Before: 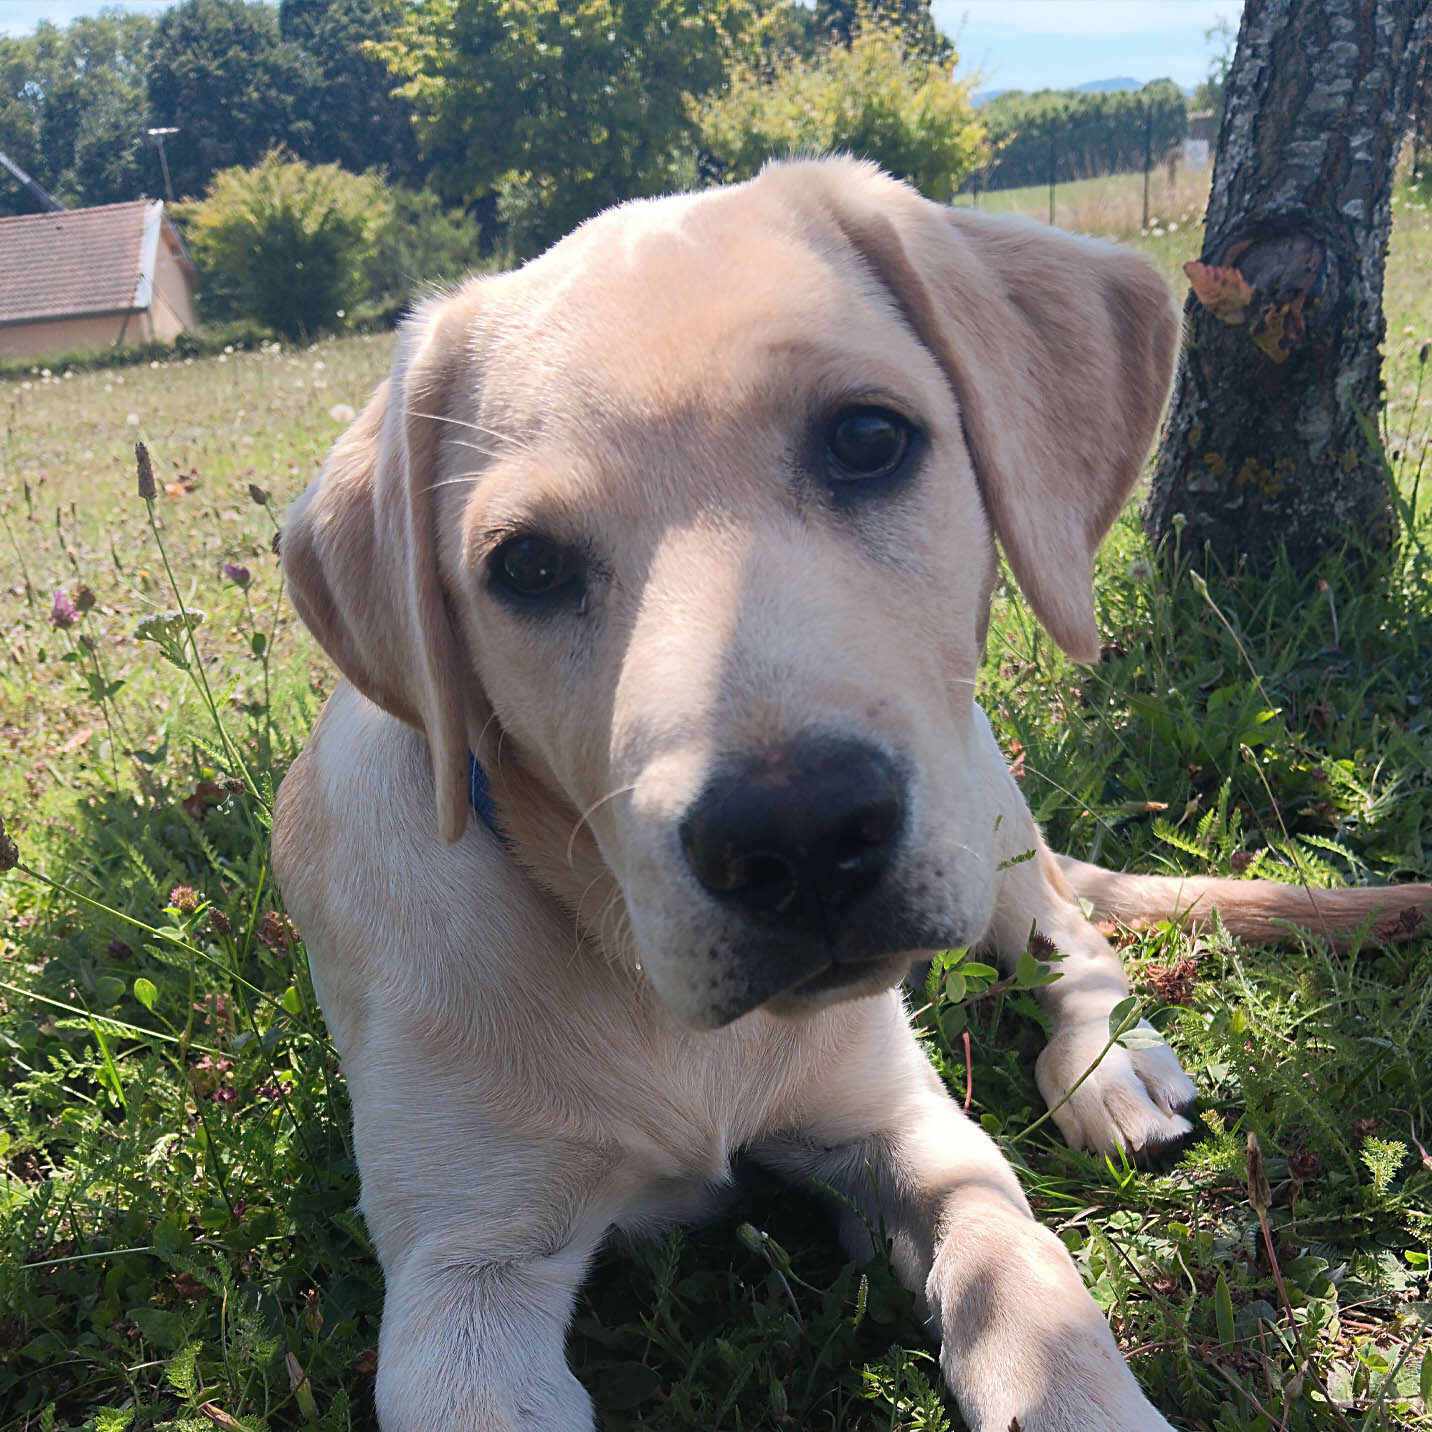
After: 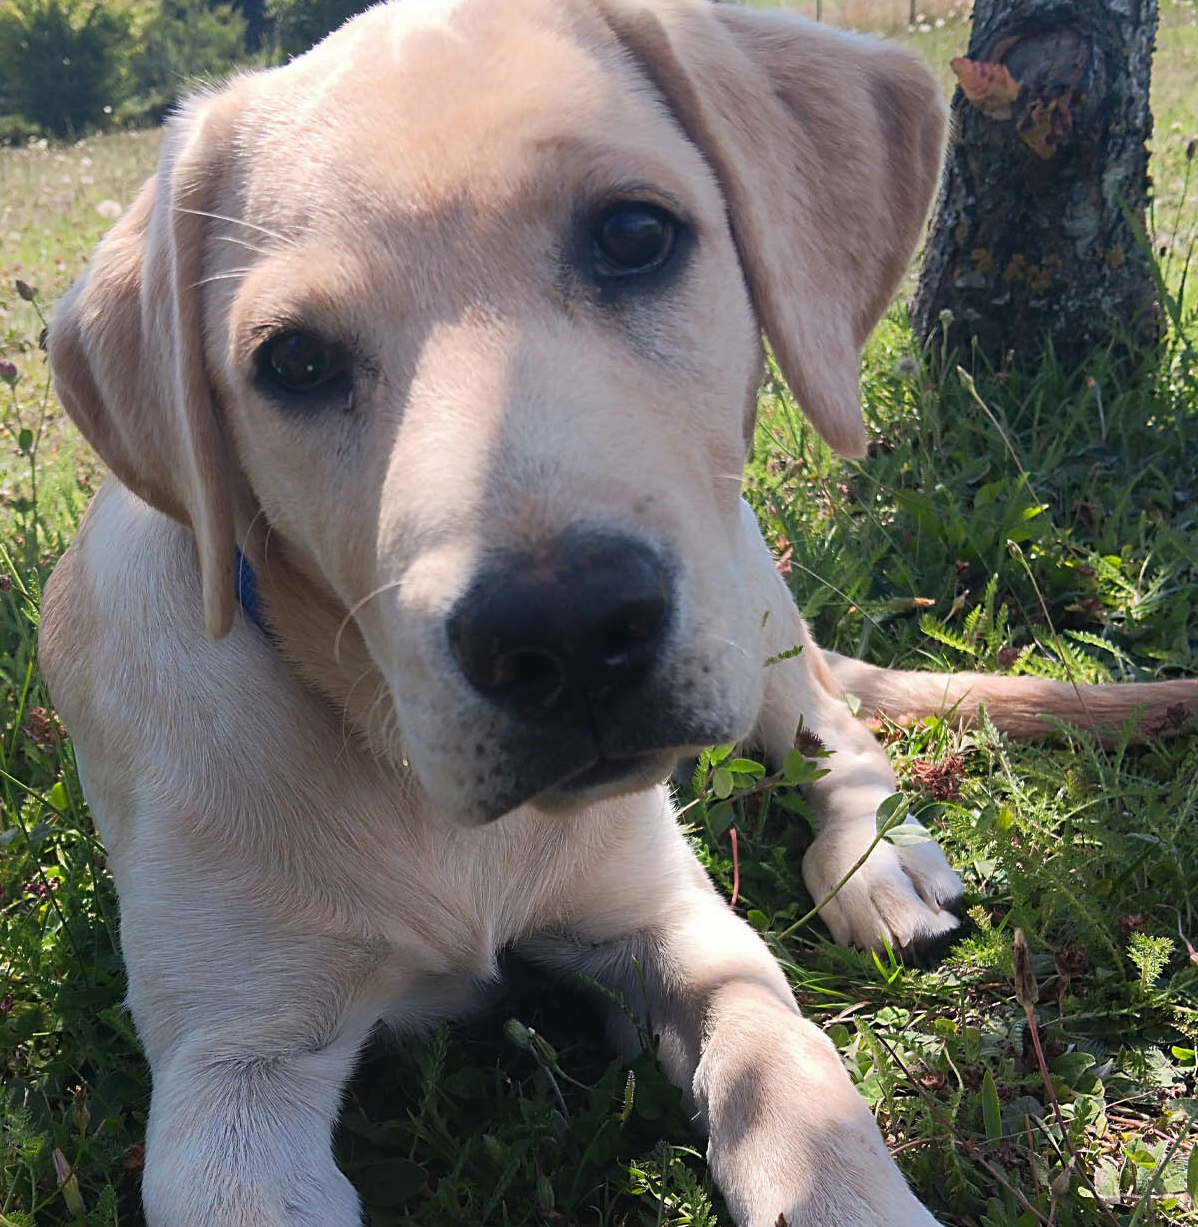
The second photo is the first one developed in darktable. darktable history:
crop: left 16.315%, top 14.246%
vibrance: on, module defaults
